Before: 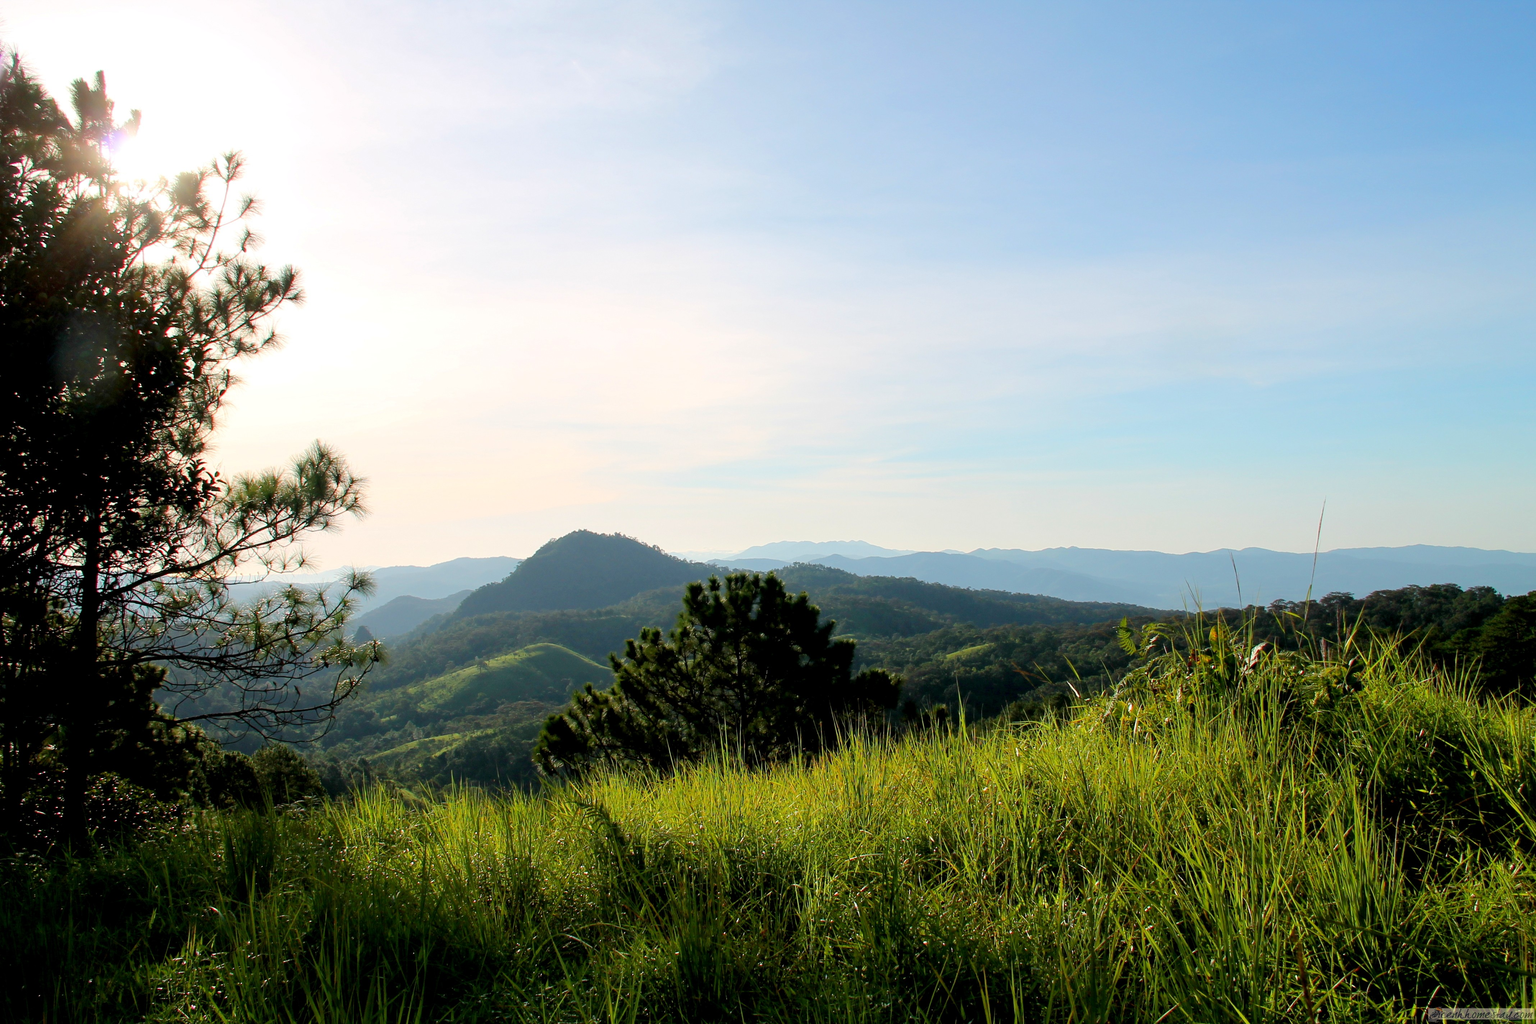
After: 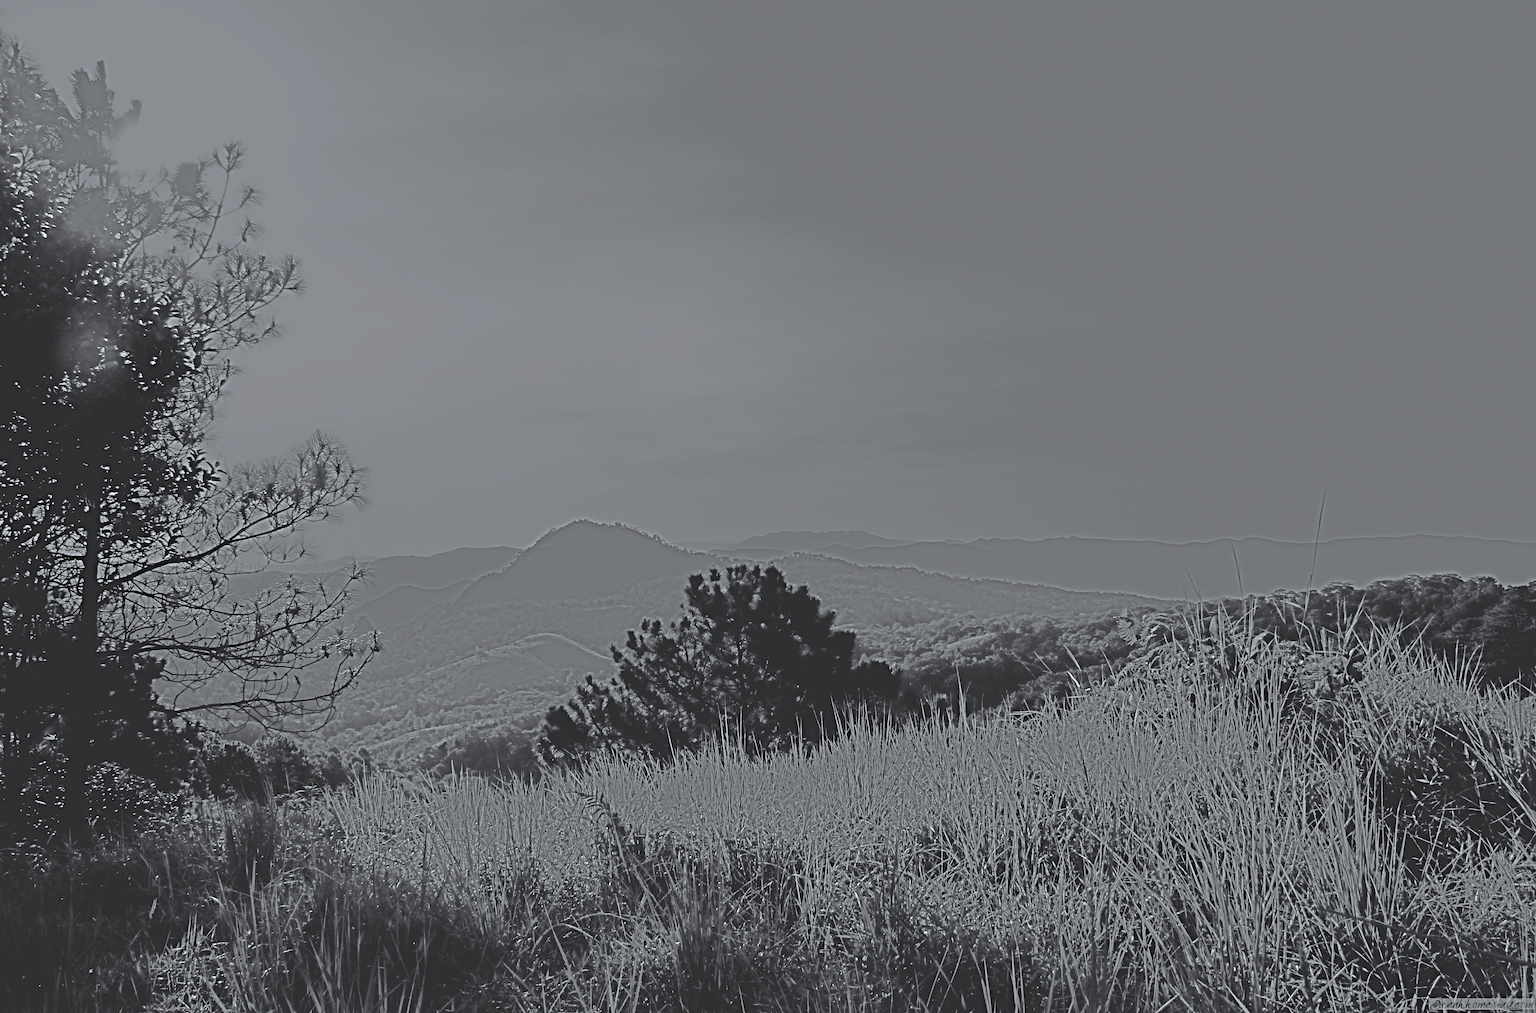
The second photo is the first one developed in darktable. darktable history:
highpass: sharpness 25.84%, contrast boost 14.94%
color correction: highlights a* -0.137, highlights b* -5.91, shadows a* -0.137, shadows b* -0.137
exposure: black level correction 0.04, exposure 0.5 EV, compensate highlight preservation false
crop: top 1.049%, right 0.001%
